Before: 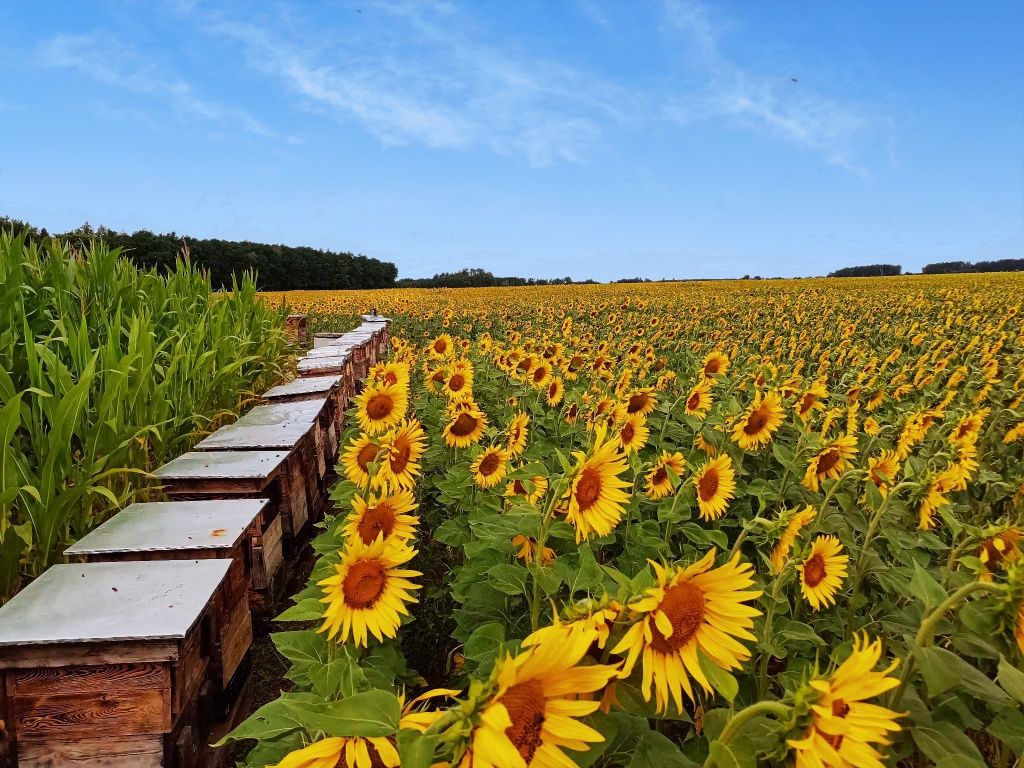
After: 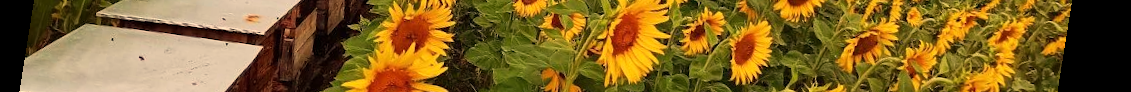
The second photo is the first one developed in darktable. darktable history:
crop and rotate: top 59.084%, bottom 30.916%
rotate and perspective: rotation 9.12°, automatic cropping off
white balance: red 1.123, blue 0.83
